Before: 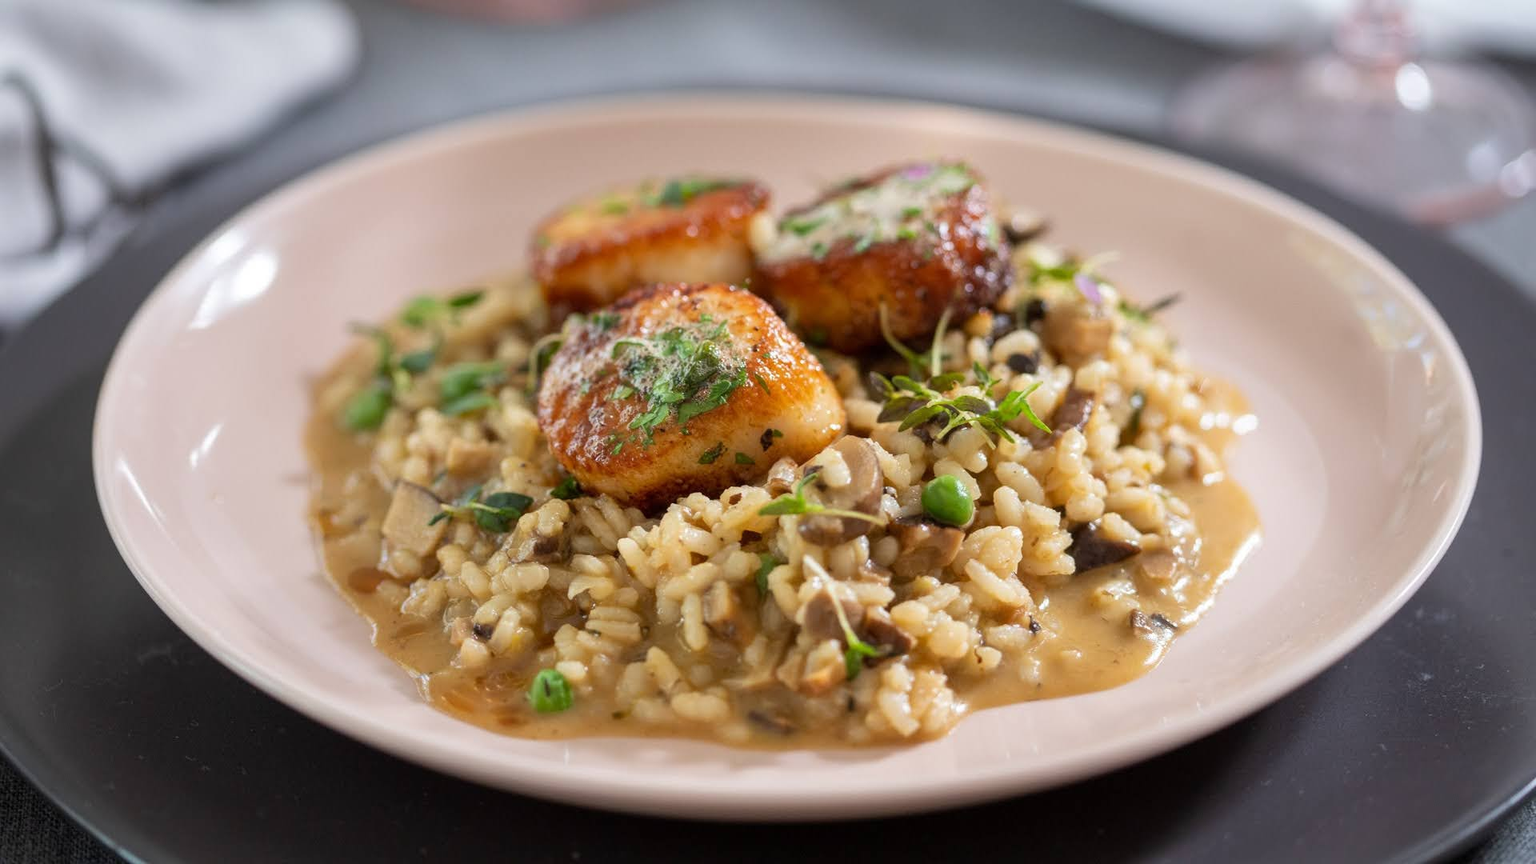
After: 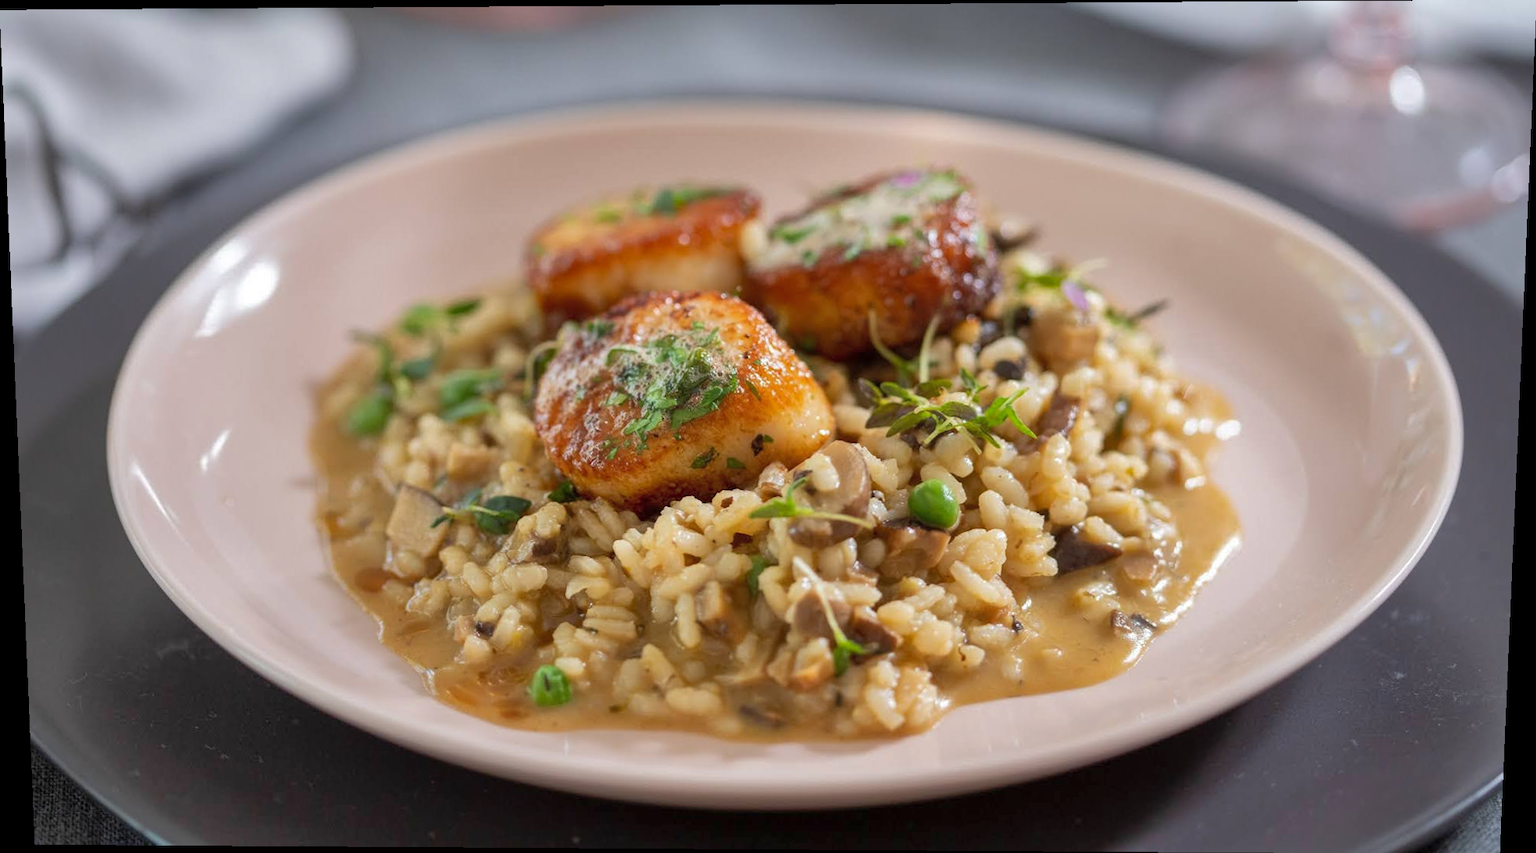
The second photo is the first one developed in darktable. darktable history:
rotate and perspective: lens shift (vertical) 0.048, lens shift (horizontal) -0.024, automatic cropping off
shadows and highlights: on, module defaults
